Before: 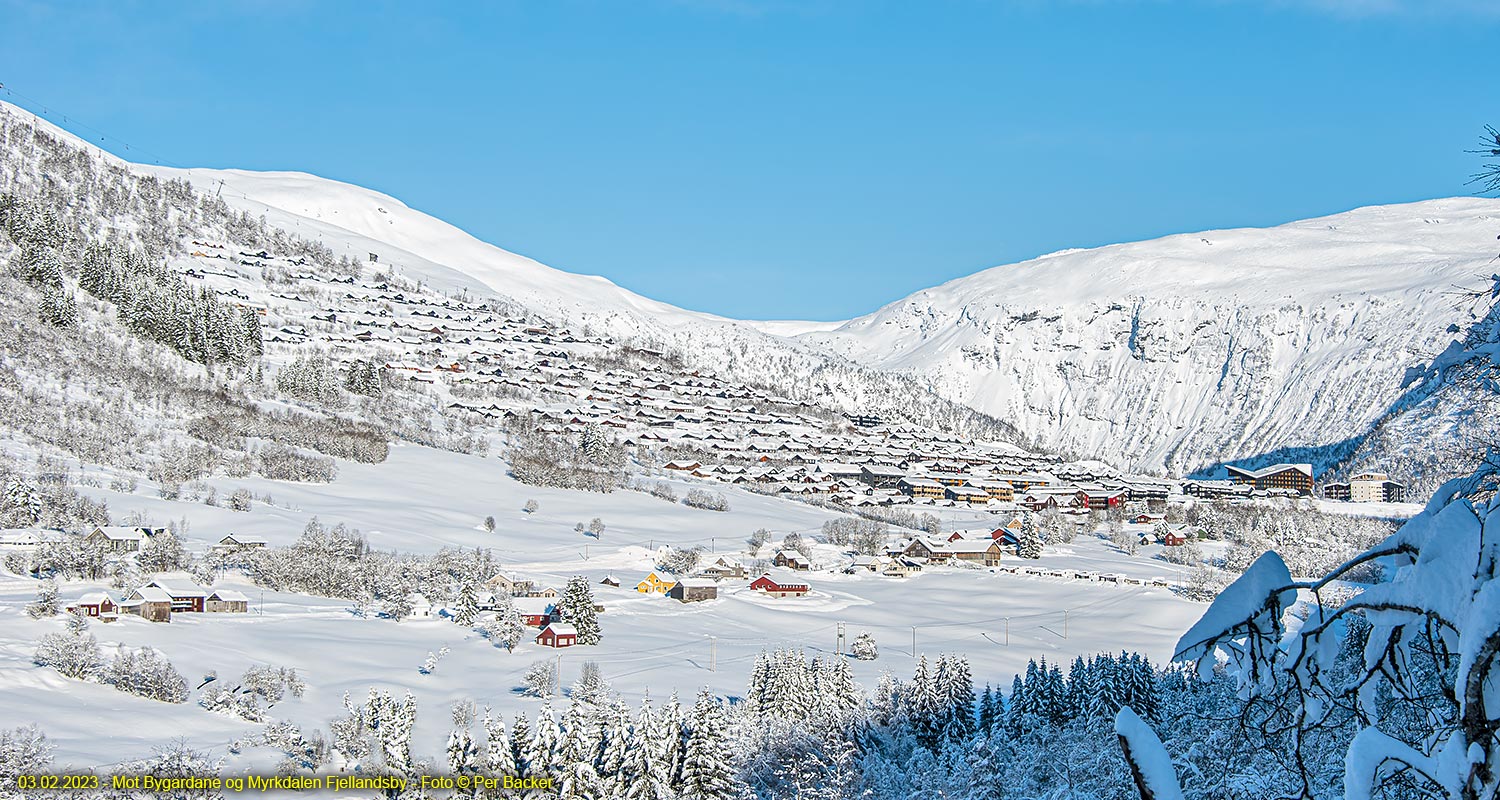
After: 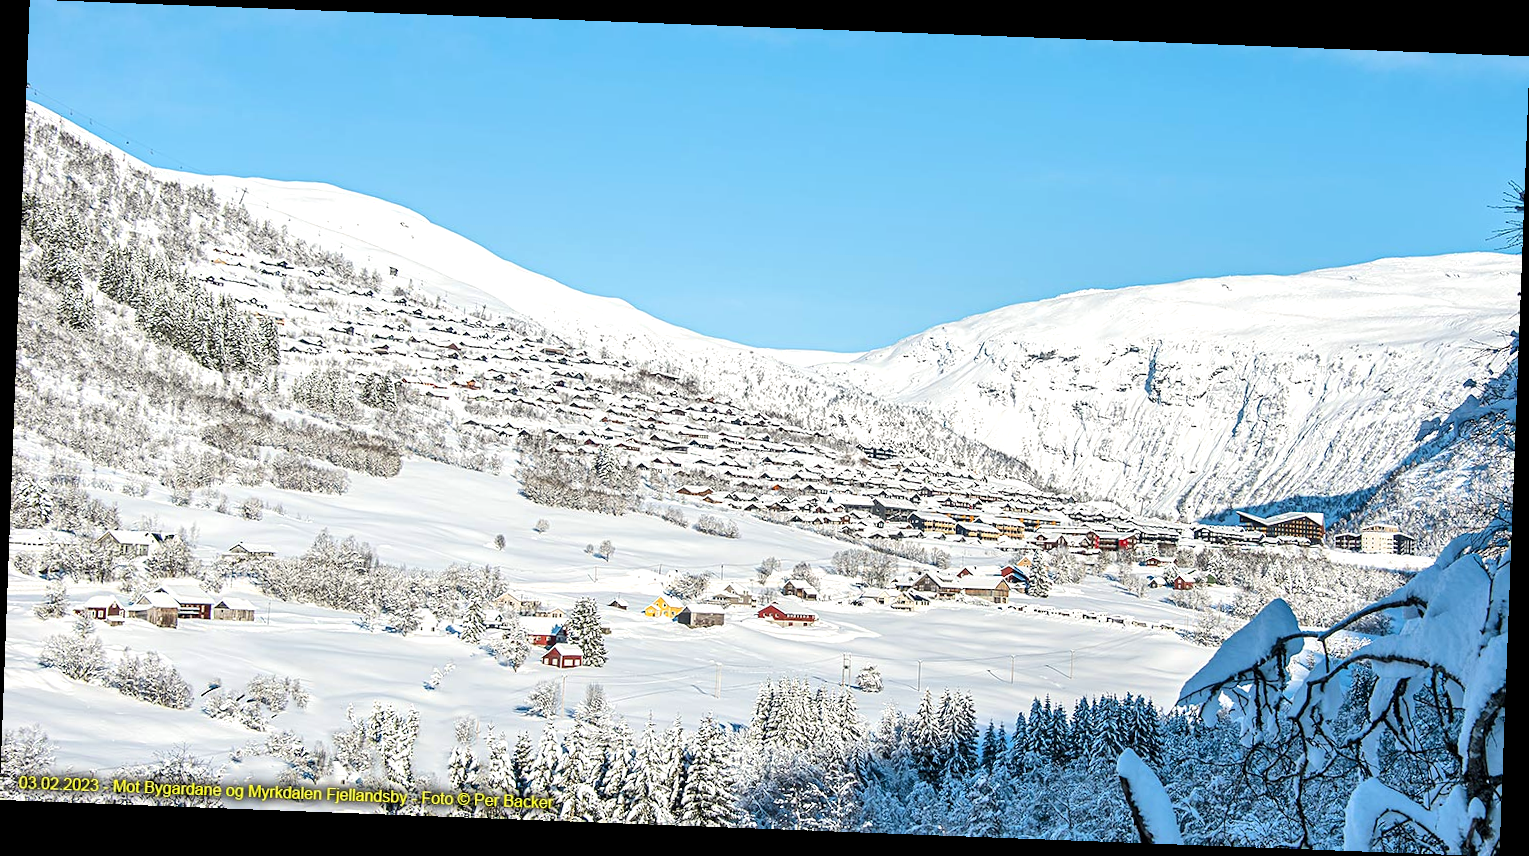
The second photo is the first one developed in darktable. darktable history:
rotate and perspective: rotation 2.17°, automatic cropping off
color correction: highlights b* 3
tone equalizer: -8 EV -0.417 EV, -7 EV -0.389 EV, -6 EV -0.333 EV, -5 EV -0.222 EV, -3 EV 0.222 EV, -2 EV 0.333 EV, -1 EV 0.389 EV, +0 EV 0.417 EV, edges refinement/feathering 500, mask exposure compensation -1.57 EV, preserve details no
base curve: curves: ch0 [(0, 0) (0.283, 0.295) (1, 1)], preserve colors none
